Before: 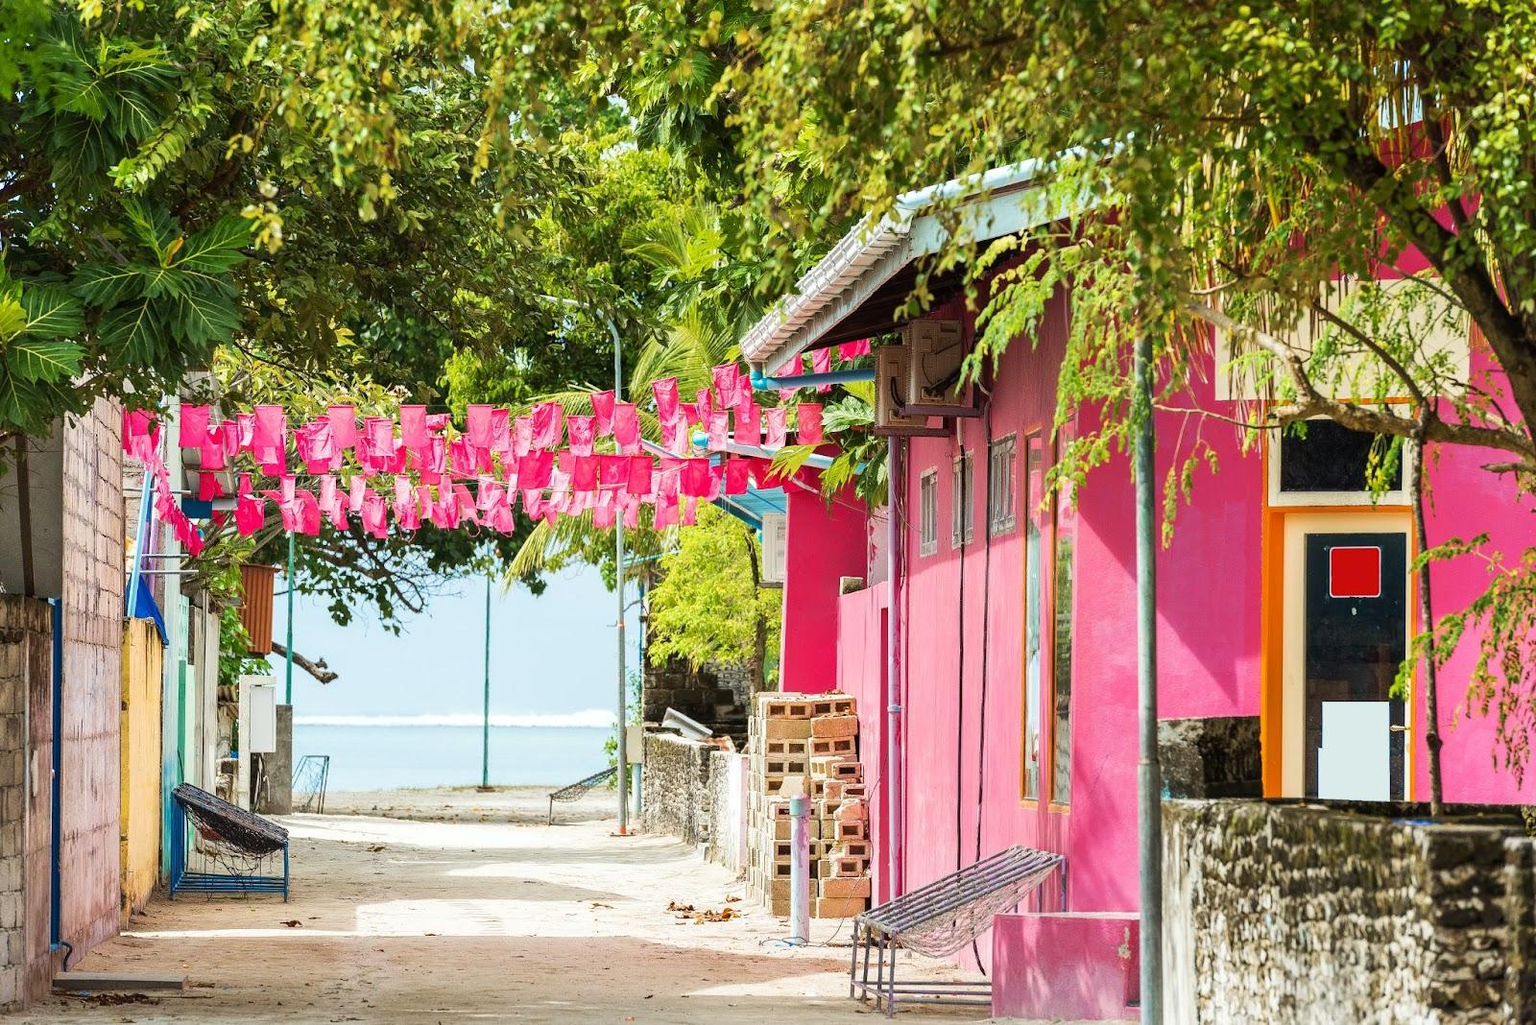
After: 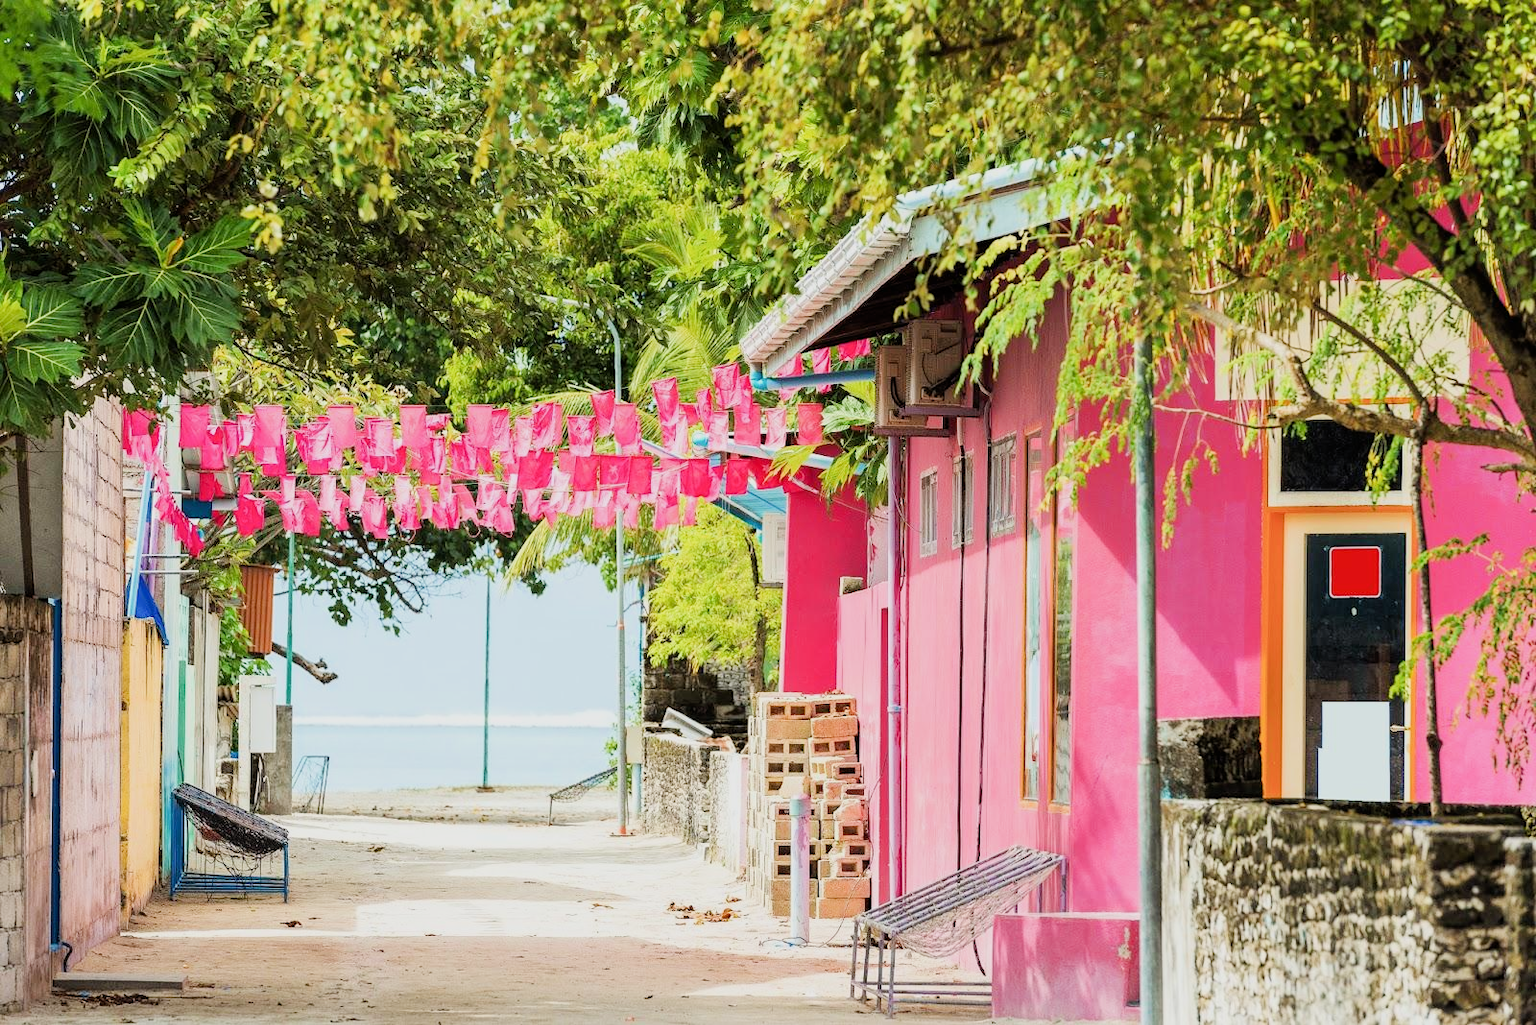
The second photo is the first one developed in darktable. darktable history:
exposure: exposure 0.6 EV, compensate highlight preservation false
filmic rgb: black relative exposure -7.65 EV, white relative exposure 4.56 EV, hardness 3.61
